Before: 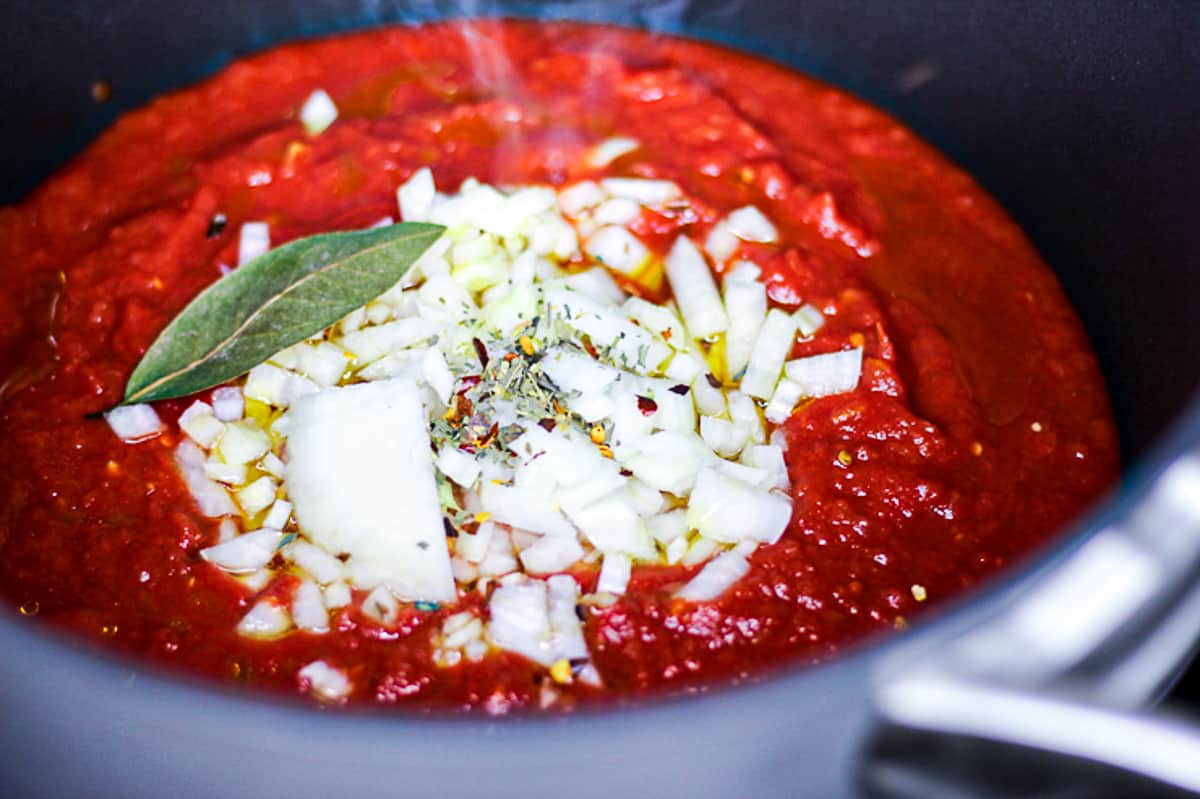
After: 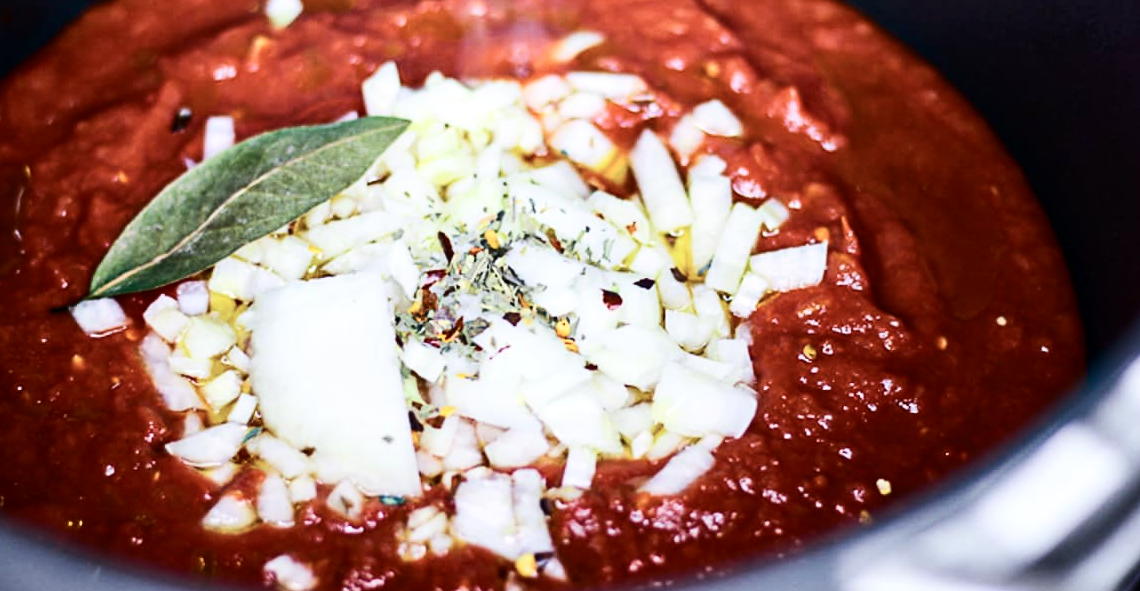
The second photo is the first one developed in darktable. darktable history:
crop and rotate: left 2.991%, top 13.302%, right 1.981%, bottom 12.636%
color correction: saturation 1.11
contrast brightness saturation: contrast 0.25, saturation -0.31
